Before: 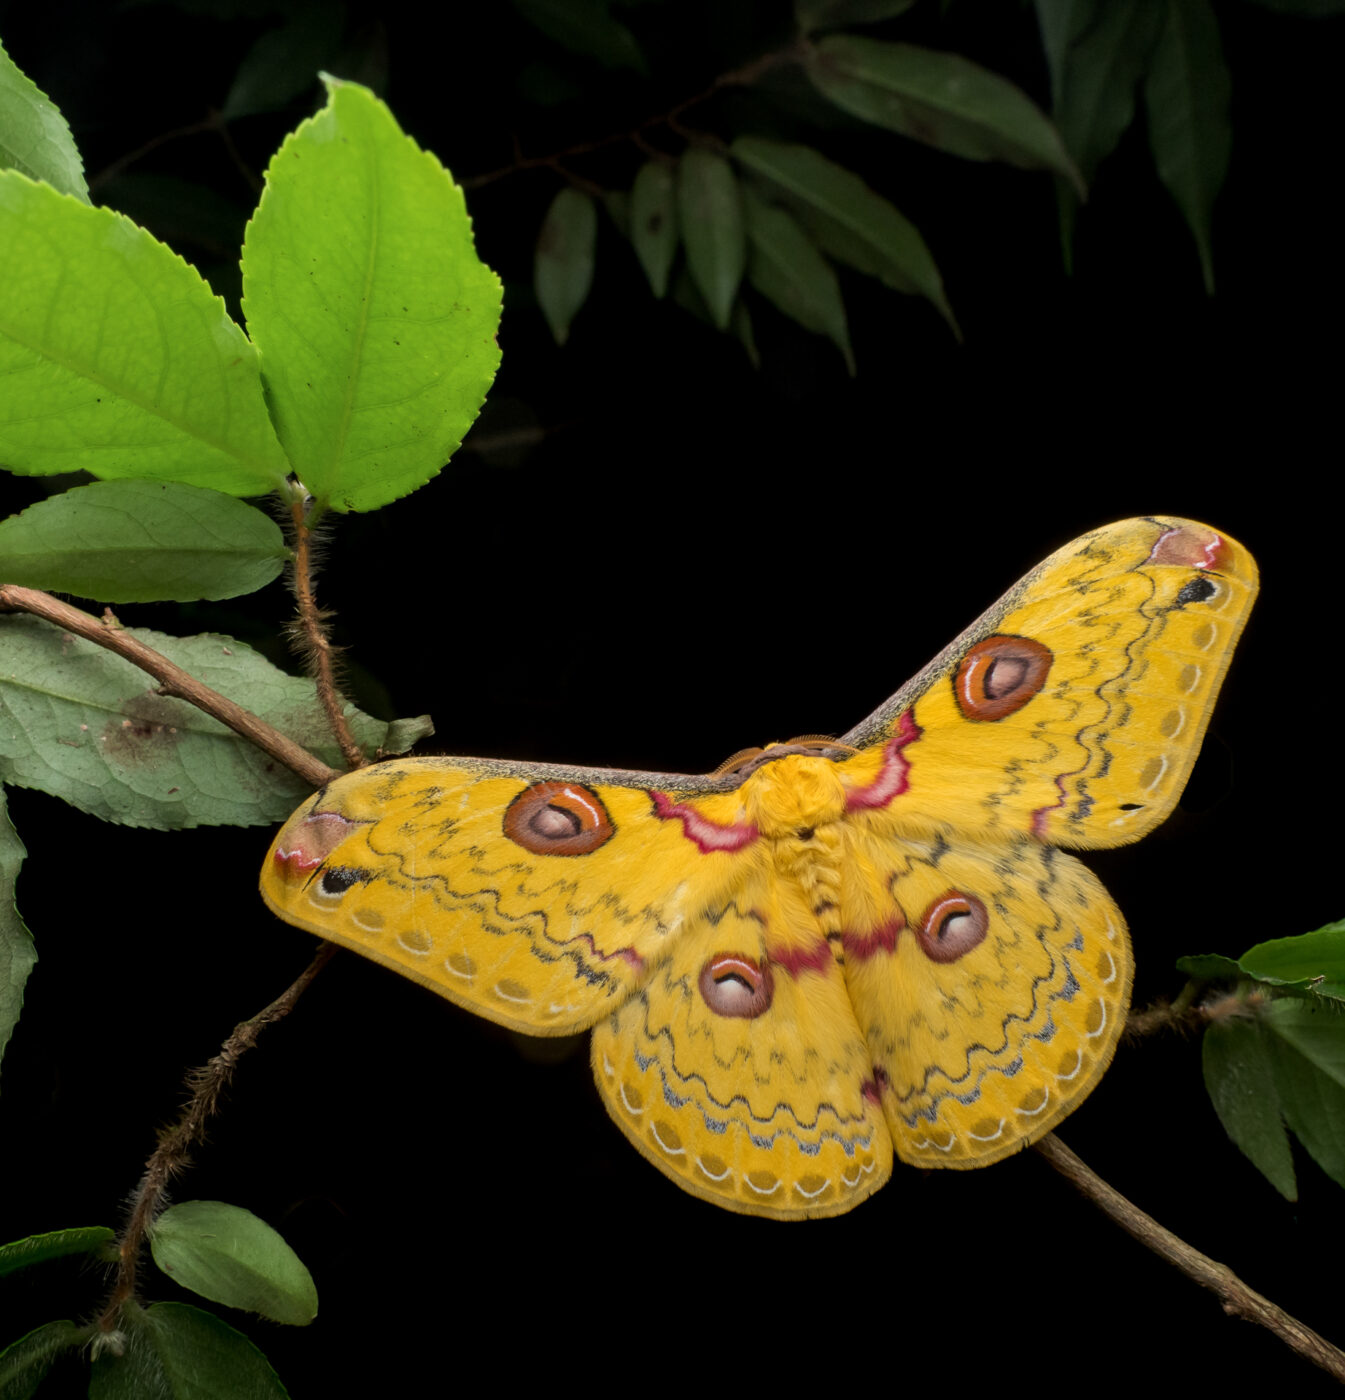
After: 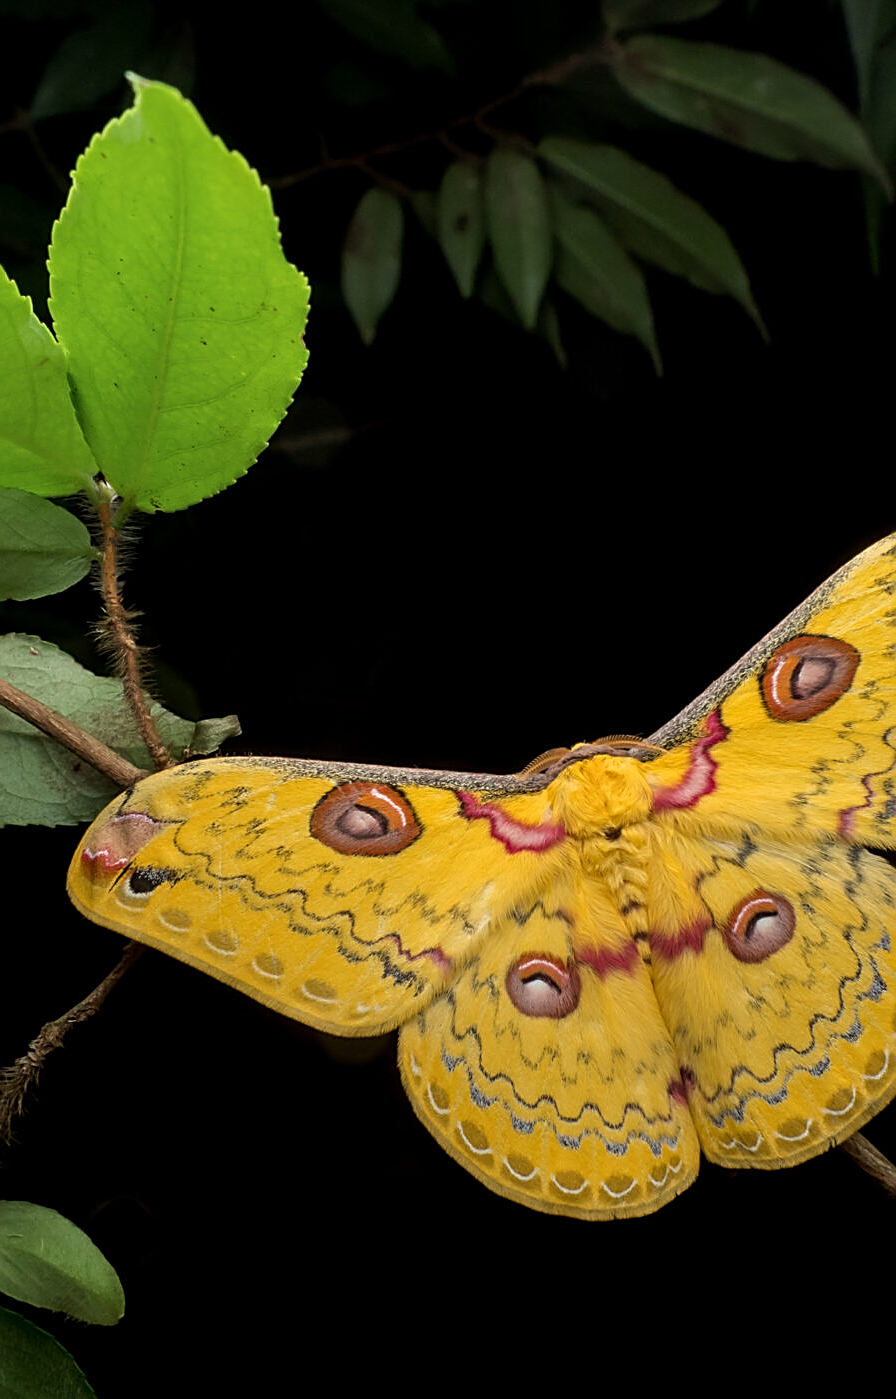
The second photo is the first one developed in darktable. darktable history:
sharpen: amount 0.746
crop and rotate: left 14.4%, right 18.967%
